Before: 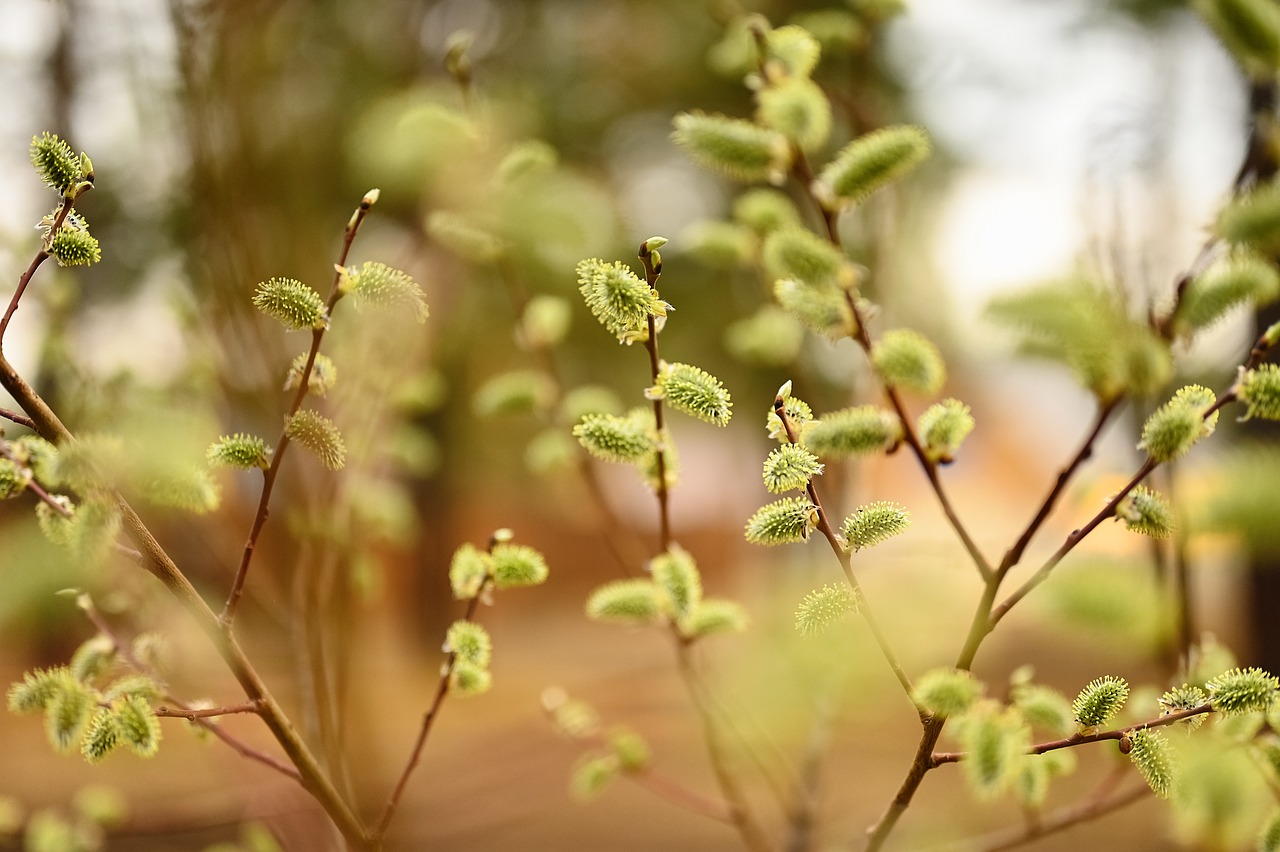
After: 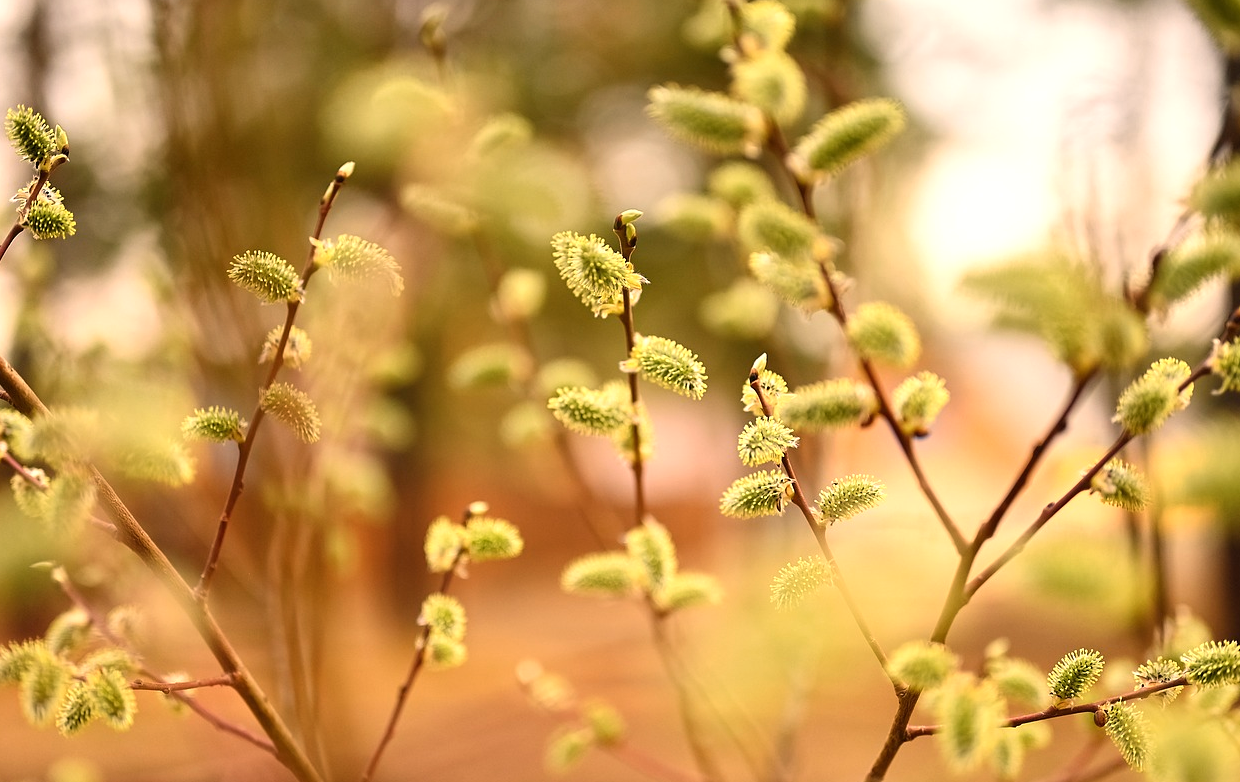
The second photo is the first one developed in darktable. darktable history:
exposure: exposure 0.2 EV, compensate highlight preservation false
crop: left 1.964%, top 3.251%, right 1.122%, bottom 4.933%
white balance: red 1.127, blue 0.943
